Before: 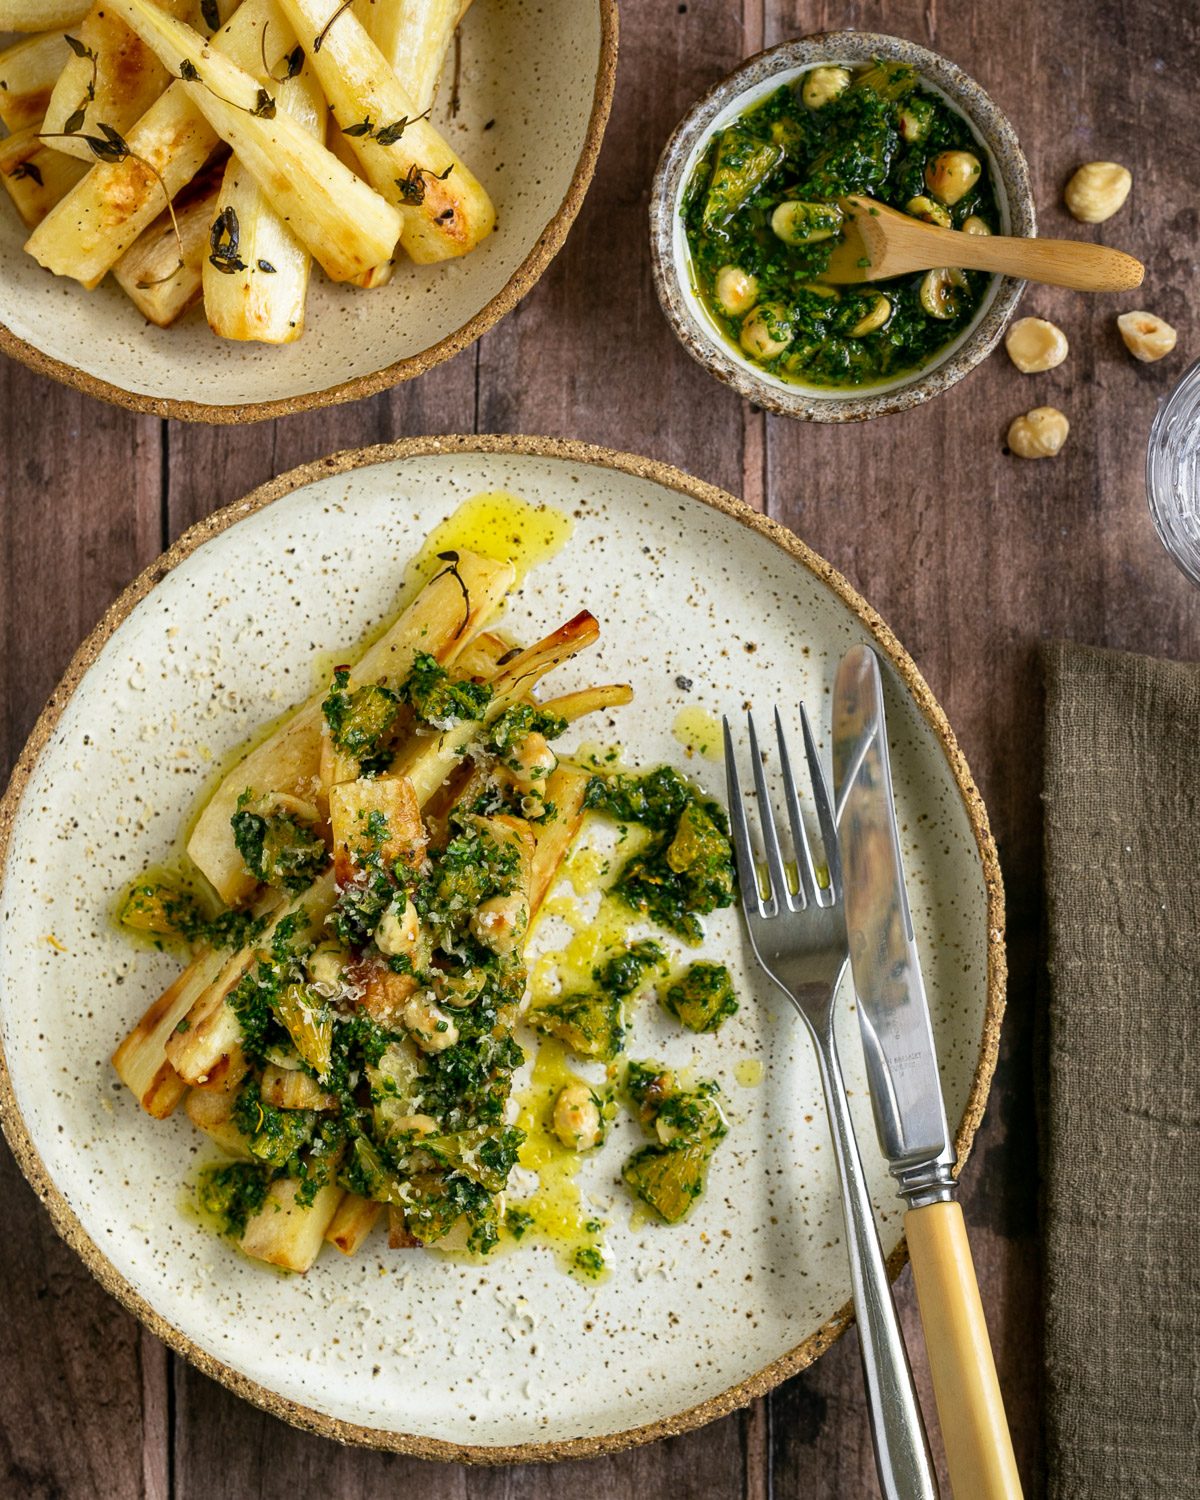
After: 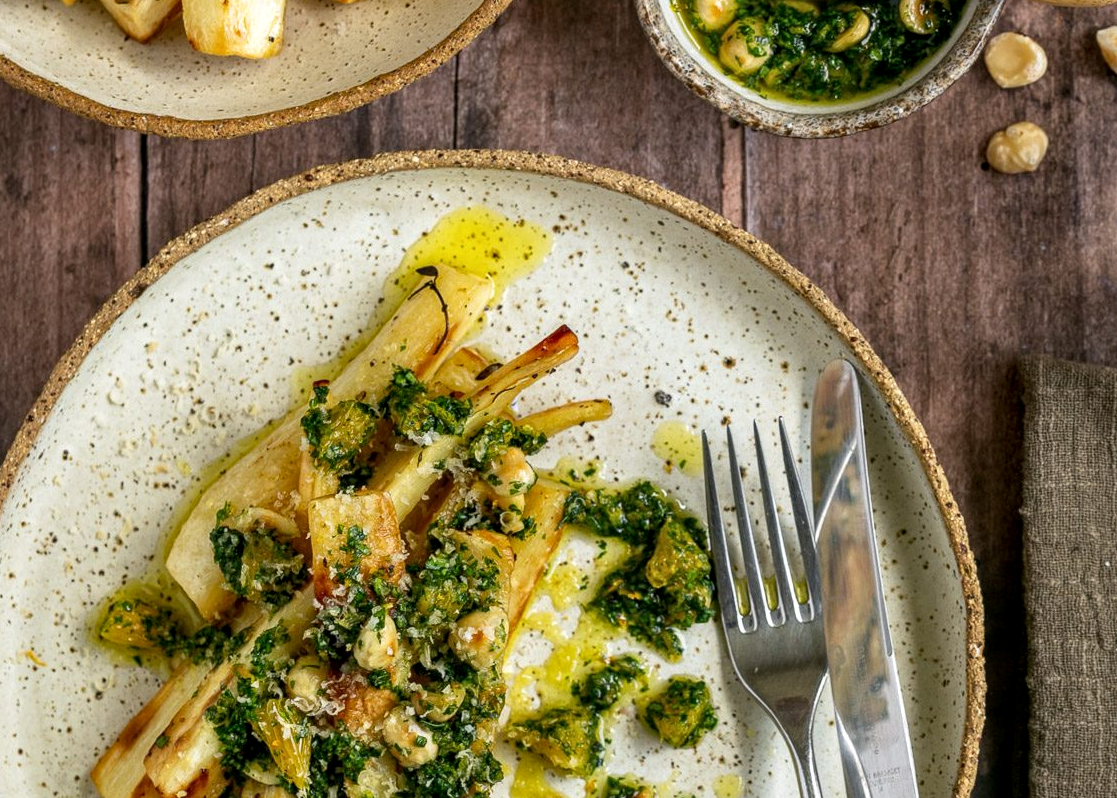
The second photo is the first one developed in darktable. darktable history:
local contrast: on, module defaults
crop: left 1.767%, top 19.001%, right 5.076%, bottom 27.788%
